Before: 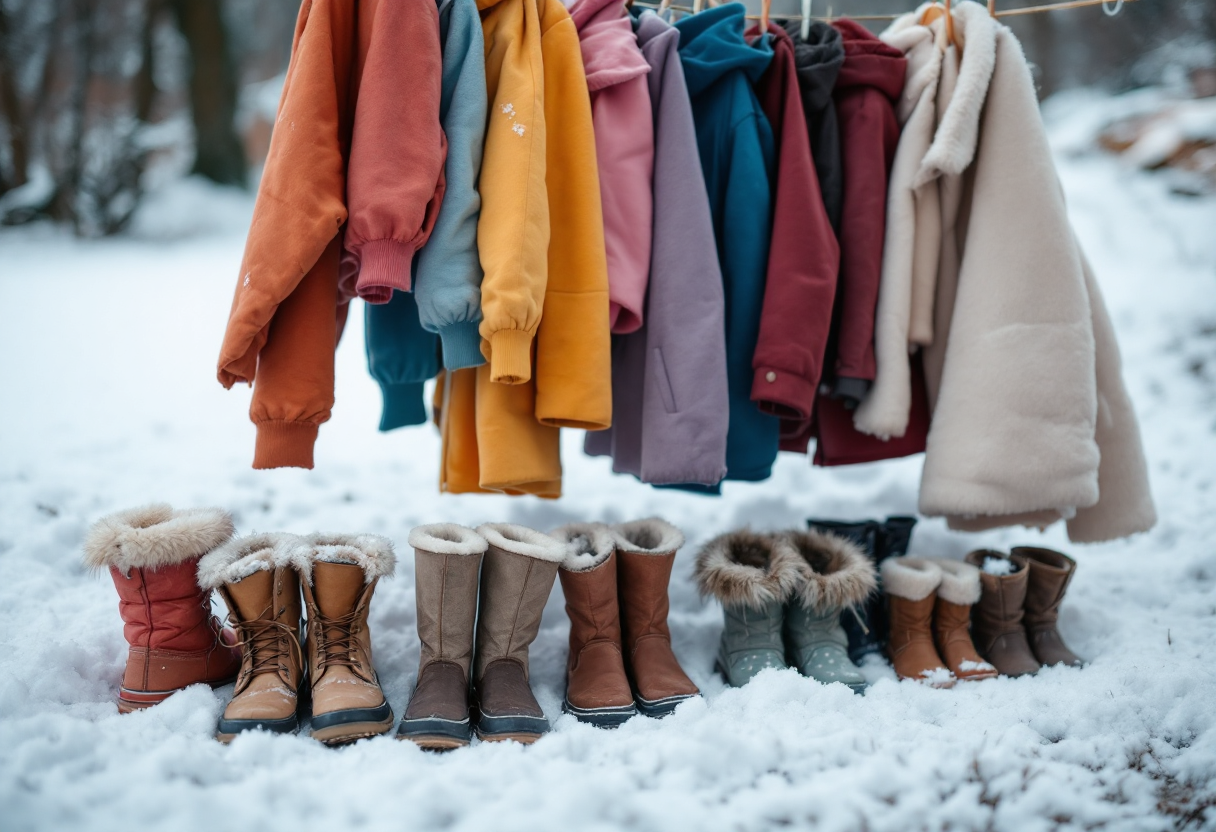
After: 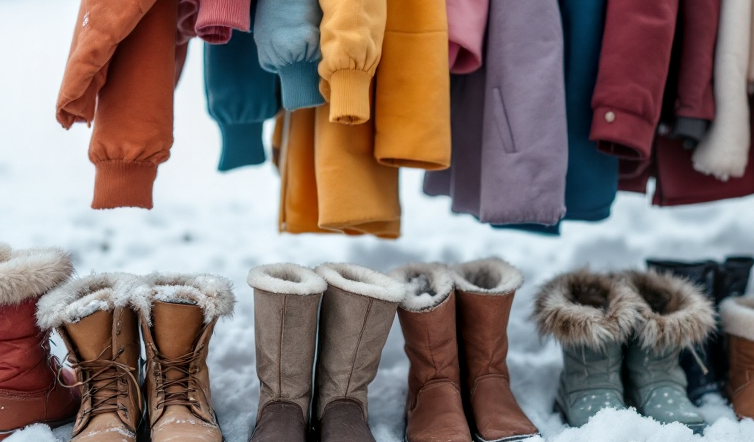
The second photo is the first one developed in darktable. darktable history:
crop: left 13.312%, top 31.28%, right 24.627%, bottom 15.582%
tone curve: curves: ch0 [(0, 0) (0.003, 0.003) (0.011, 0.011) (0.025, 0.025) (0.044, 0.045) (0.069, 0.07) (0.1, 0.1) (0.136, 0.137) (0.177, 0.179) (0.224, 0.226) (0.277, 0.279) (0.335, 0.338) (0.399, 0.402) (0.468, 0.472) (0.543, 0.547) (0.623, 0.628) (0.709, 0.715) (0.801, 0.807) (0.898, 0.902) (1, 1)], preserve colors none
local contrast: on, module defaults
